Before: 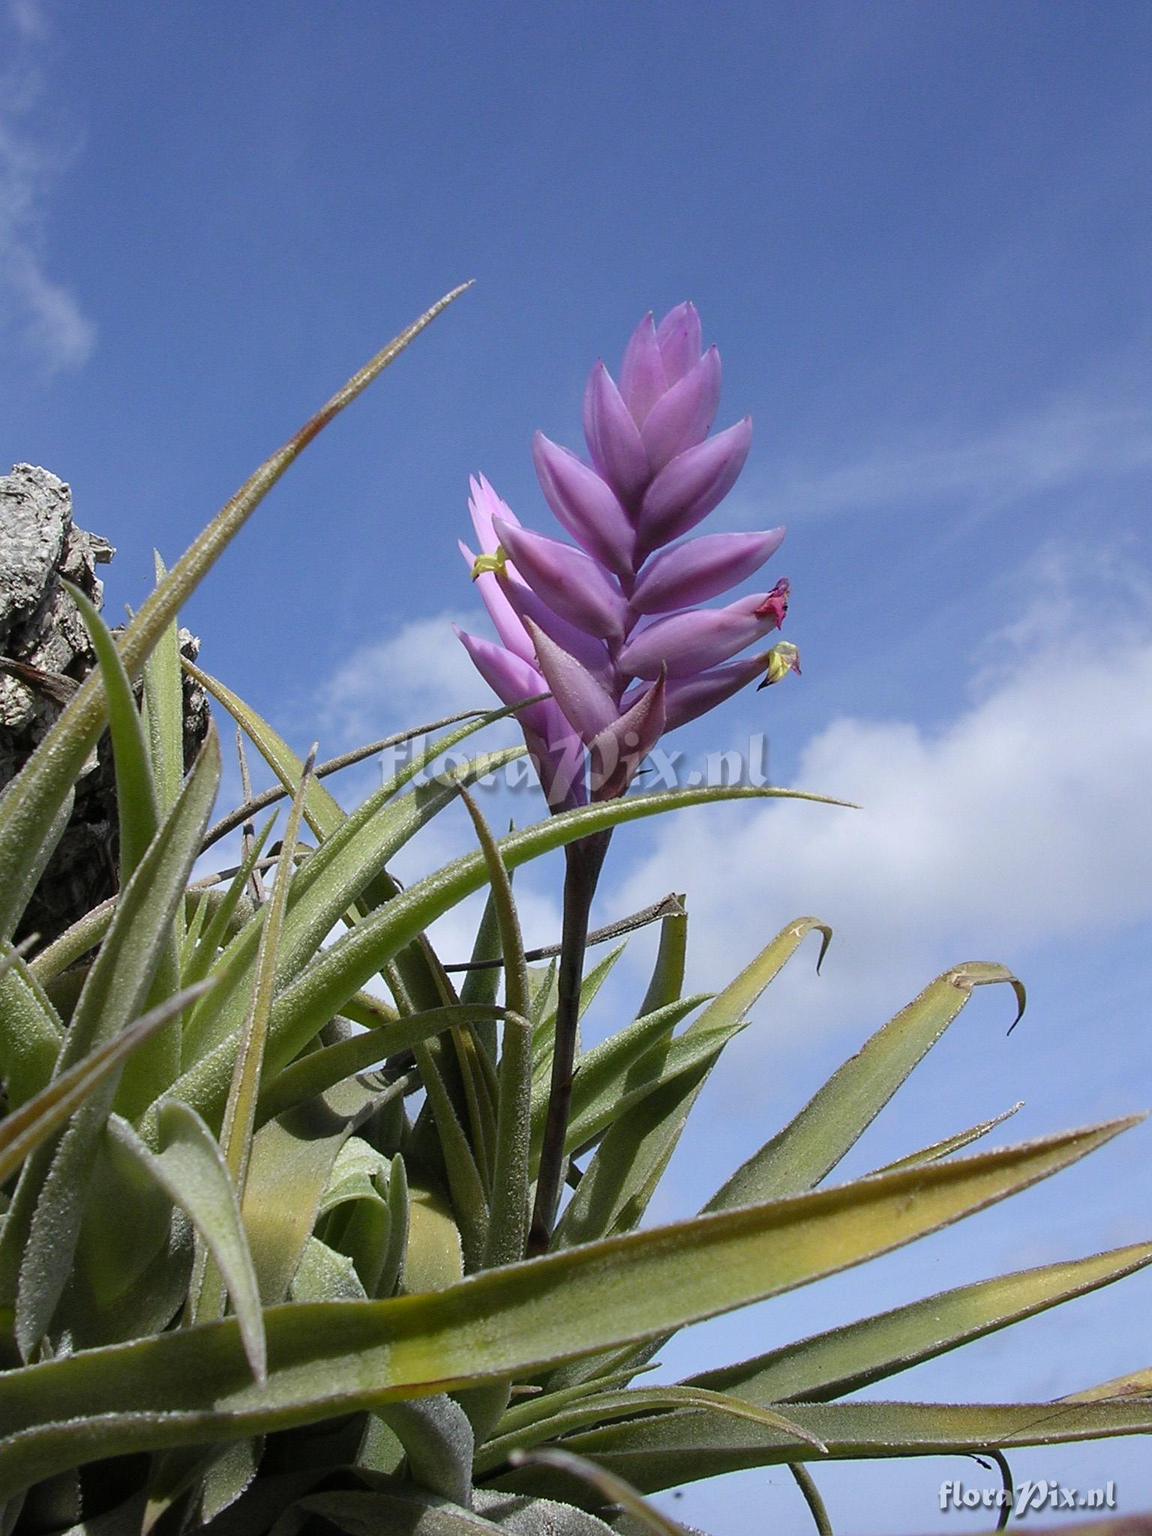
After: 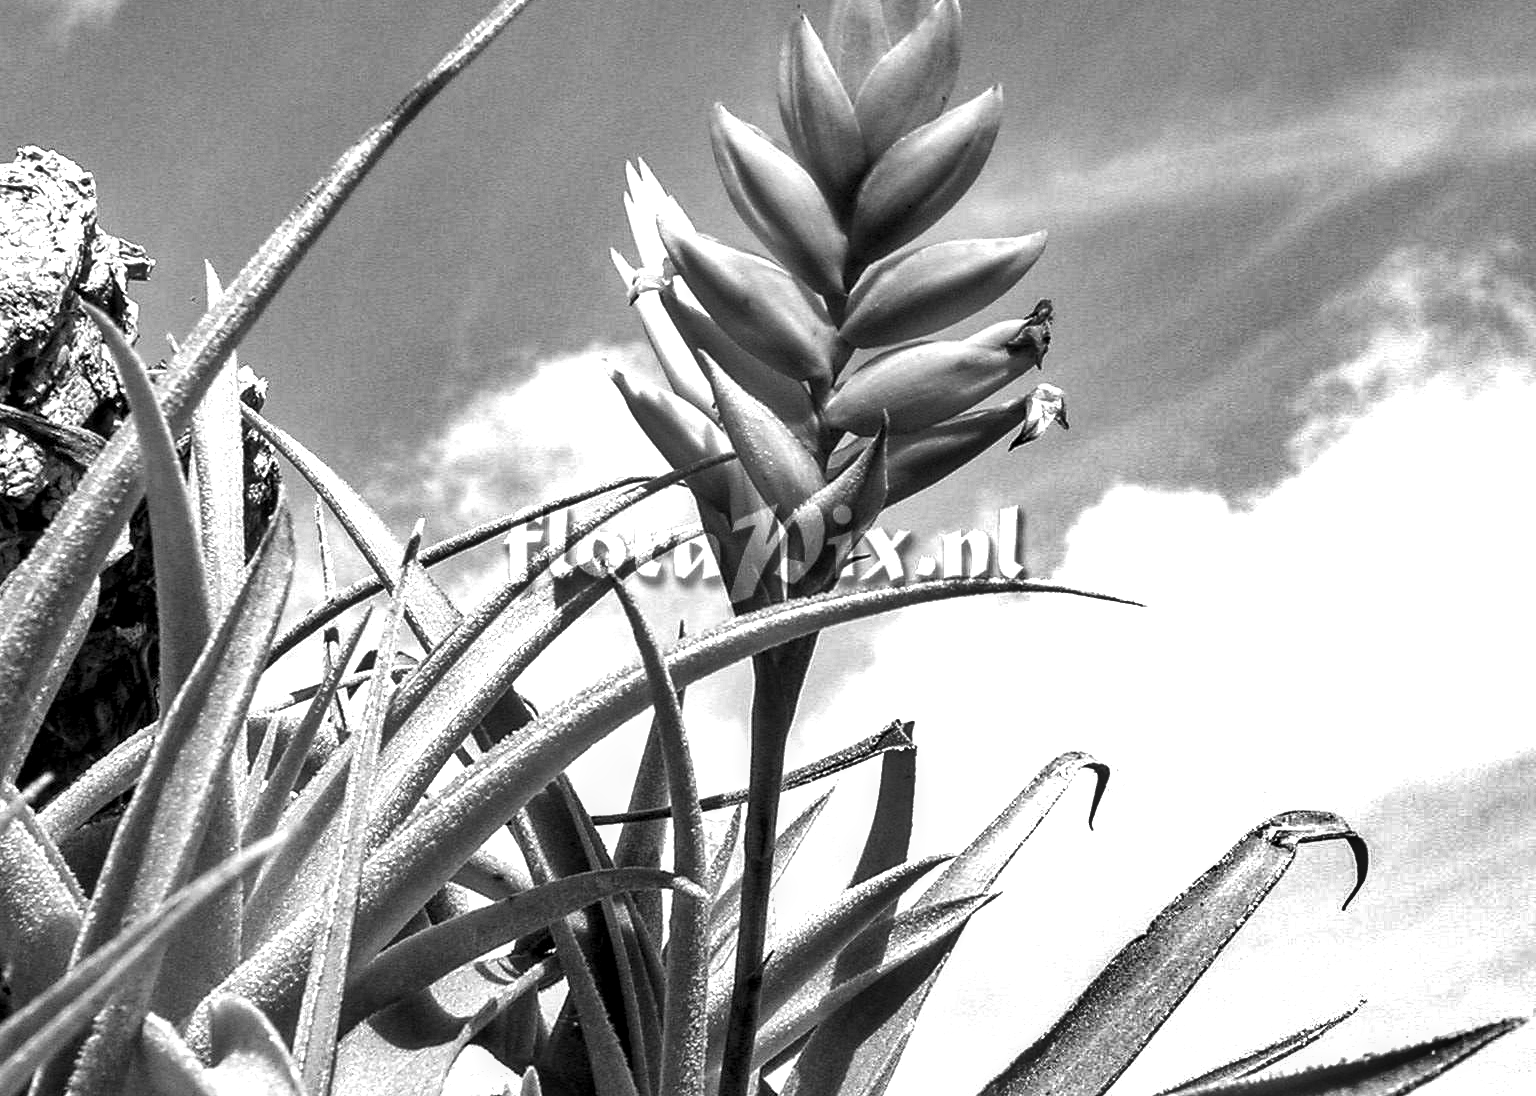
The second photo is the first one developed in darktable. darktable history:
levels: levels [0.012, 0.367, 0.697]
shadows and highlights: radius 108.52, shadows 44.07, highlights -67.8, low approximation 0.01, soften with gaussian
monochrome: on, module defaults
crop and rotate: top 23.043%, bottom 23.437%
local contrast: detail 150%
